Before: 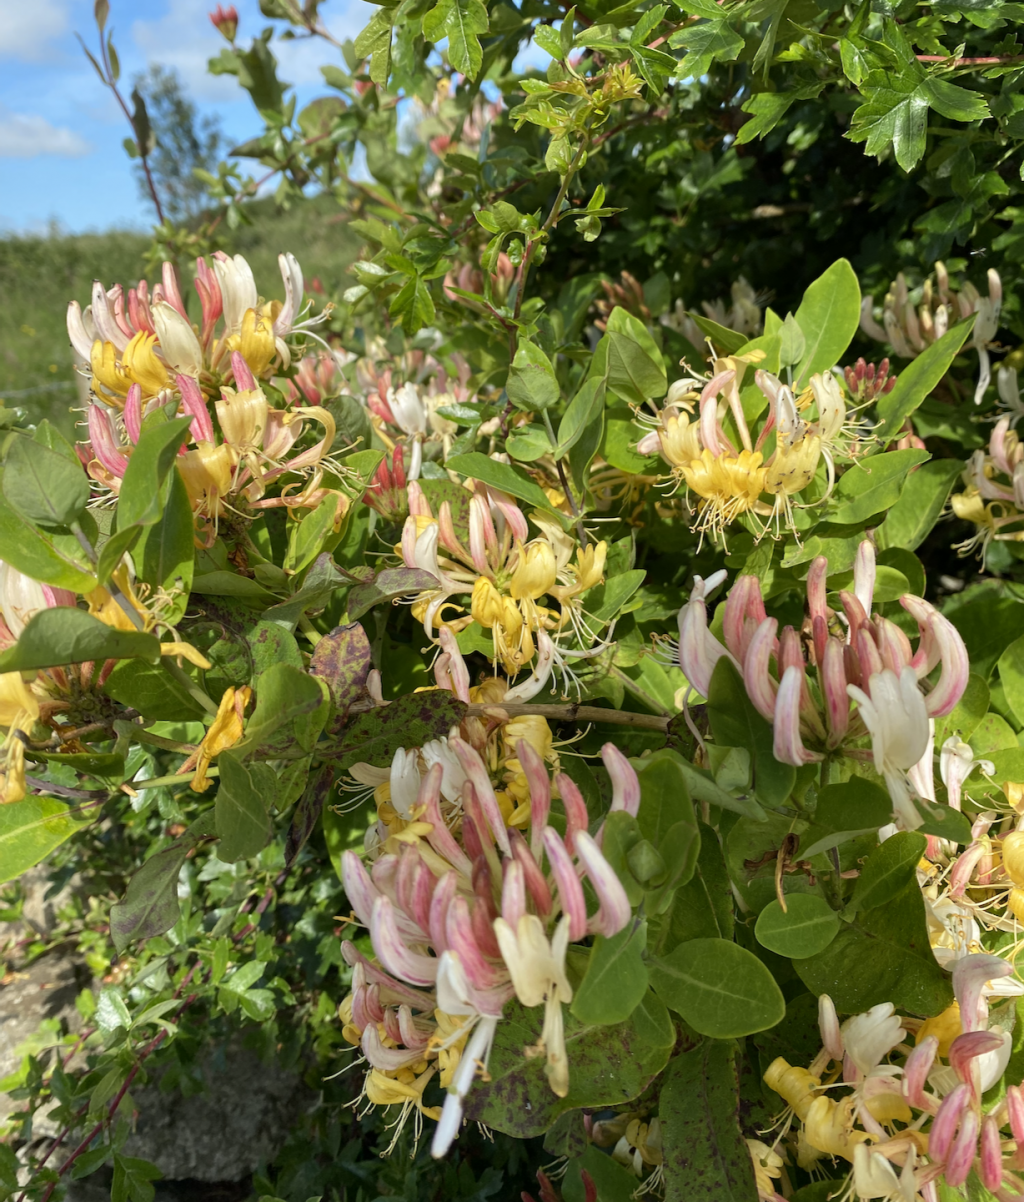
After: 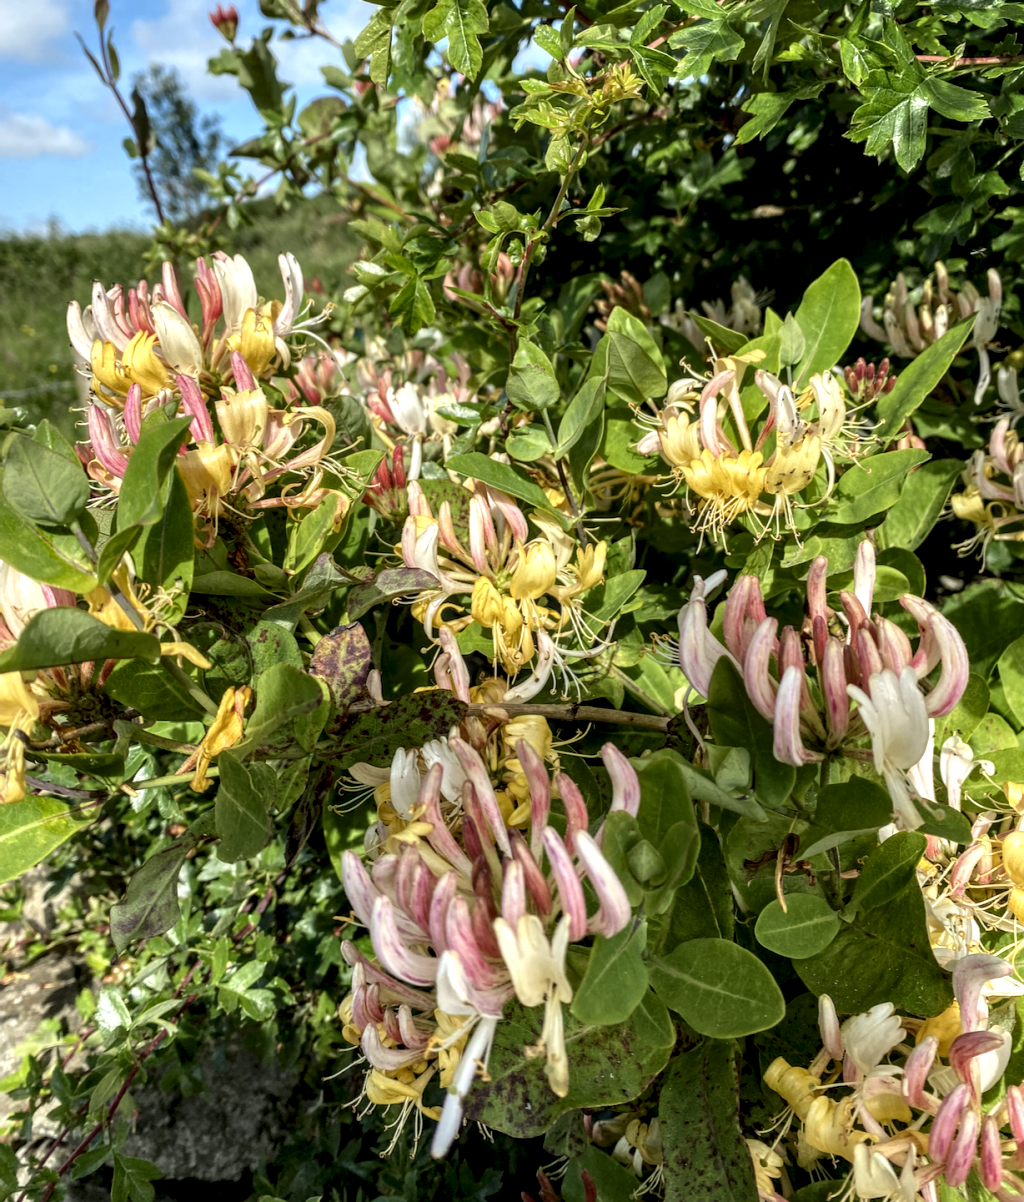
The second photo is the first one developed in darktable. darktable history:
local contrast: highlights 1%, shadows 2%, detail 181%
